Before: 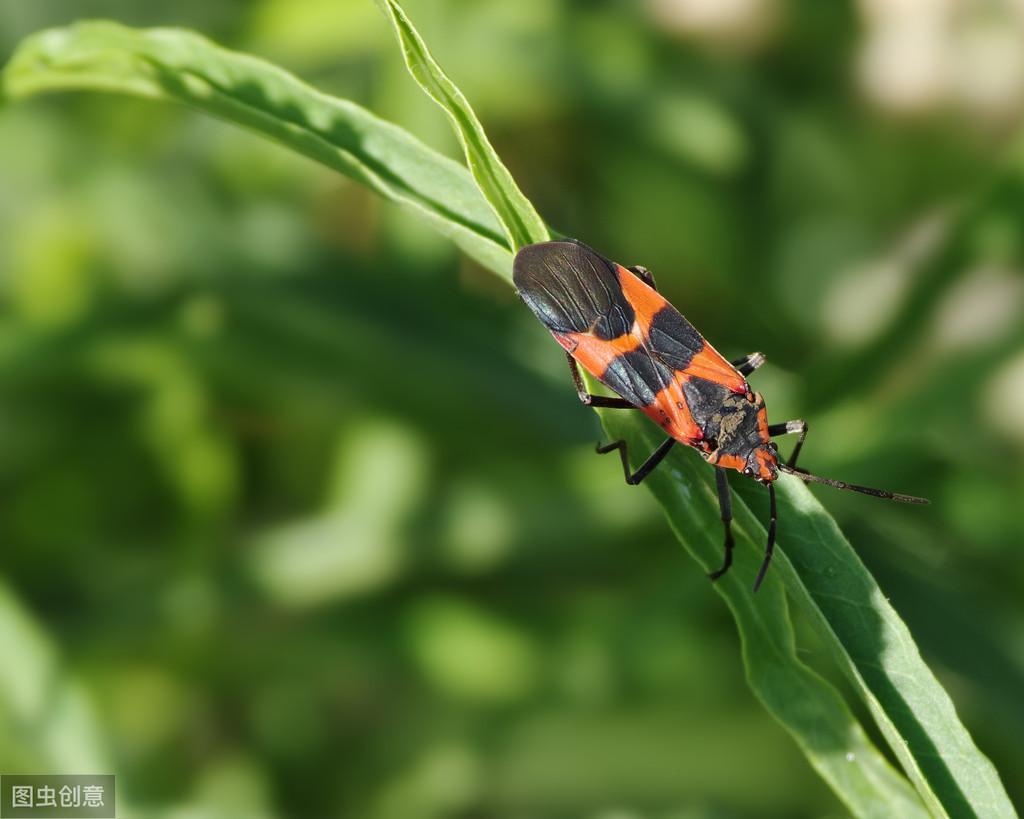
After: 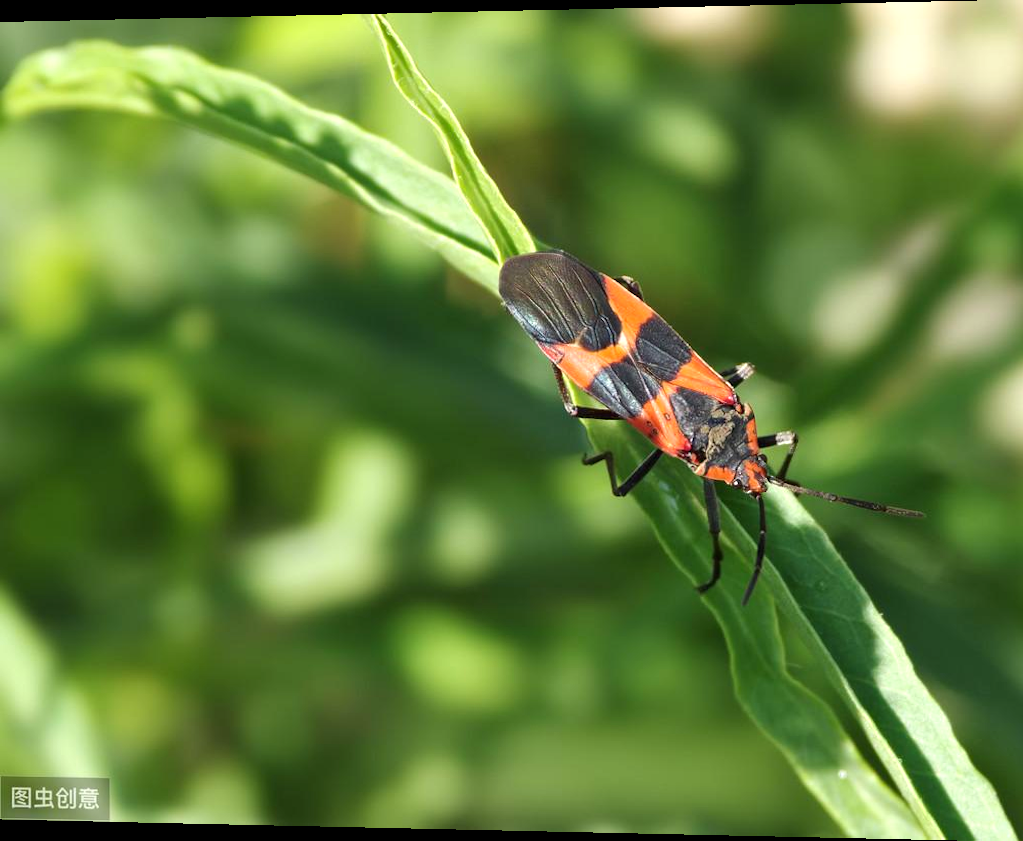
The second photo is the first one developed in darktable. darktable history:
exposure: exposure 0.515 EV, compensate highlight preservation false
rotate and perspective: lens shift (horizontal) -0.055, automatic cropping off
